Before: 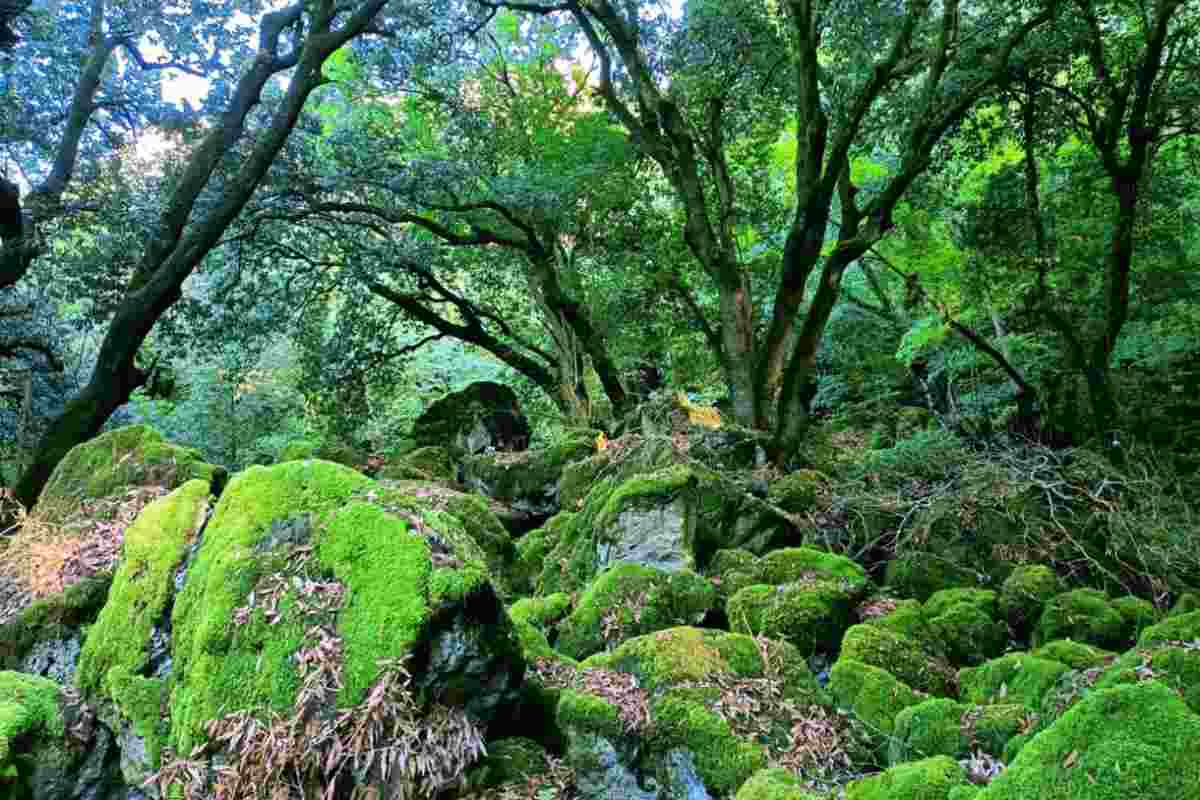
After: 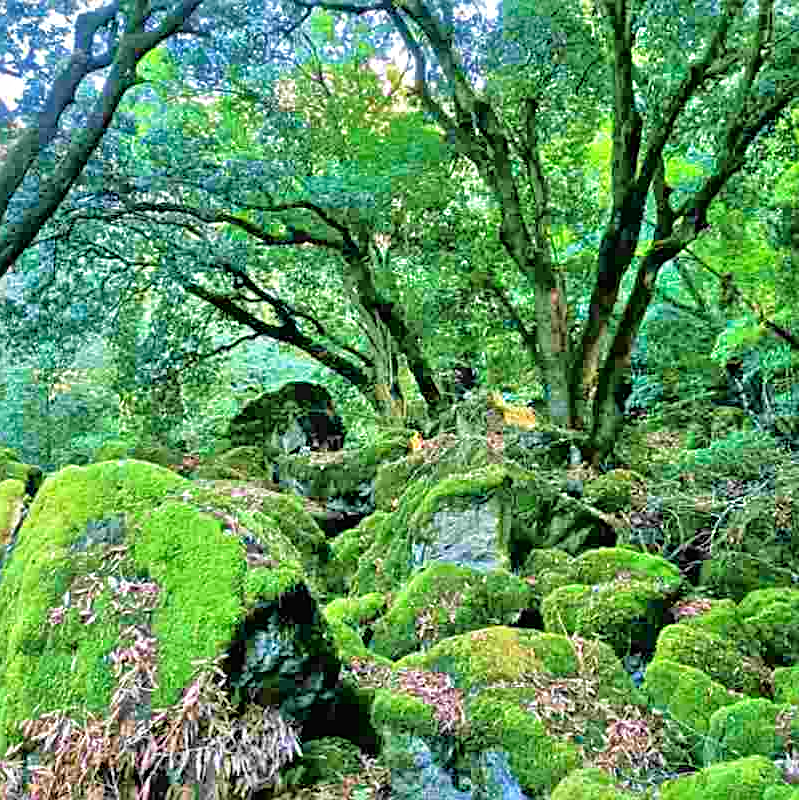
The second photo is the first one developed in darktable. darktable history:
tone equalizer: -7 EV 0.15 EV, -6 EV 0.6 EV, -5 EV 1.15 EV, -4 EV 1.33 EV, -3 EV 1.15 EV, -2 EV 0.6 EV, -1 EV 0.15 EV, mask exposure compensation -0.5 EV
crop: left 15.419%, right 17.914%
velvia: on, module defaults
sharpen: on, module defaults
white balance: emerald 1
